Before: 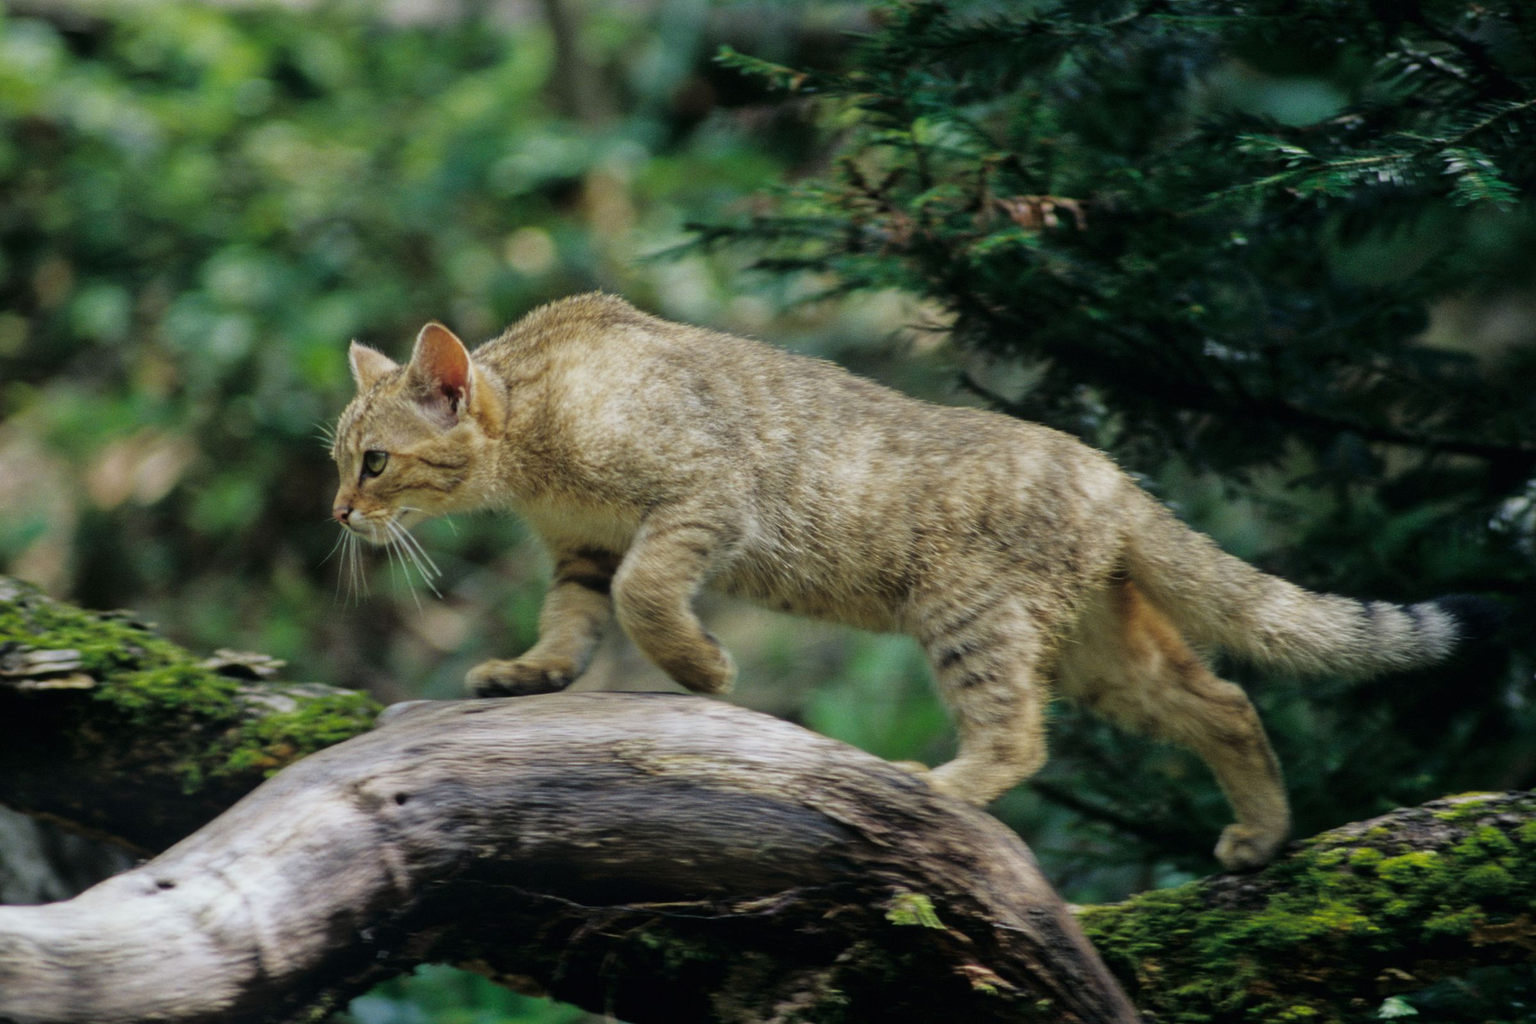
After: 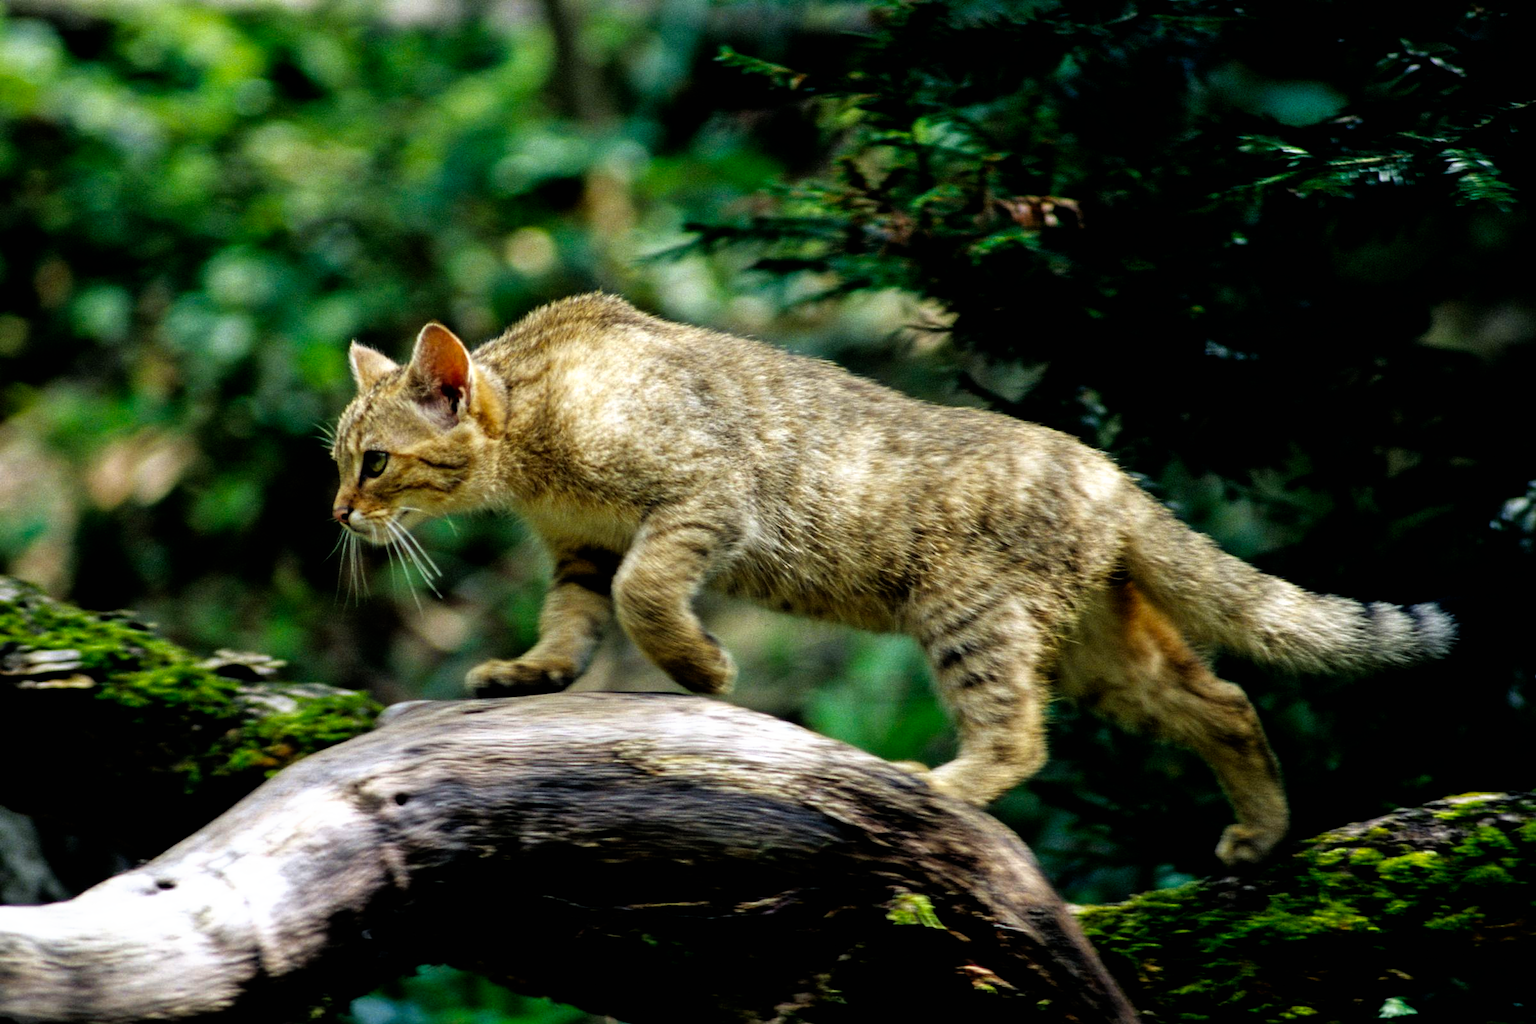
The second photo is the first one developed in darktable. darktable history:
filmic rgb: black relative exposure -8.2 EV, white relative exposure 2.2 EV, threshold 3 EV, hardness 7.11, latitude 85.74%, contrast 1.696, highlights saturation mix -4%, shadows ↔ highlights balance -2.69%, preserve chrominance no, color science v5 (2021), contrast in shadows safe, contrast in highlights safe, enable highlight reconstruction true
